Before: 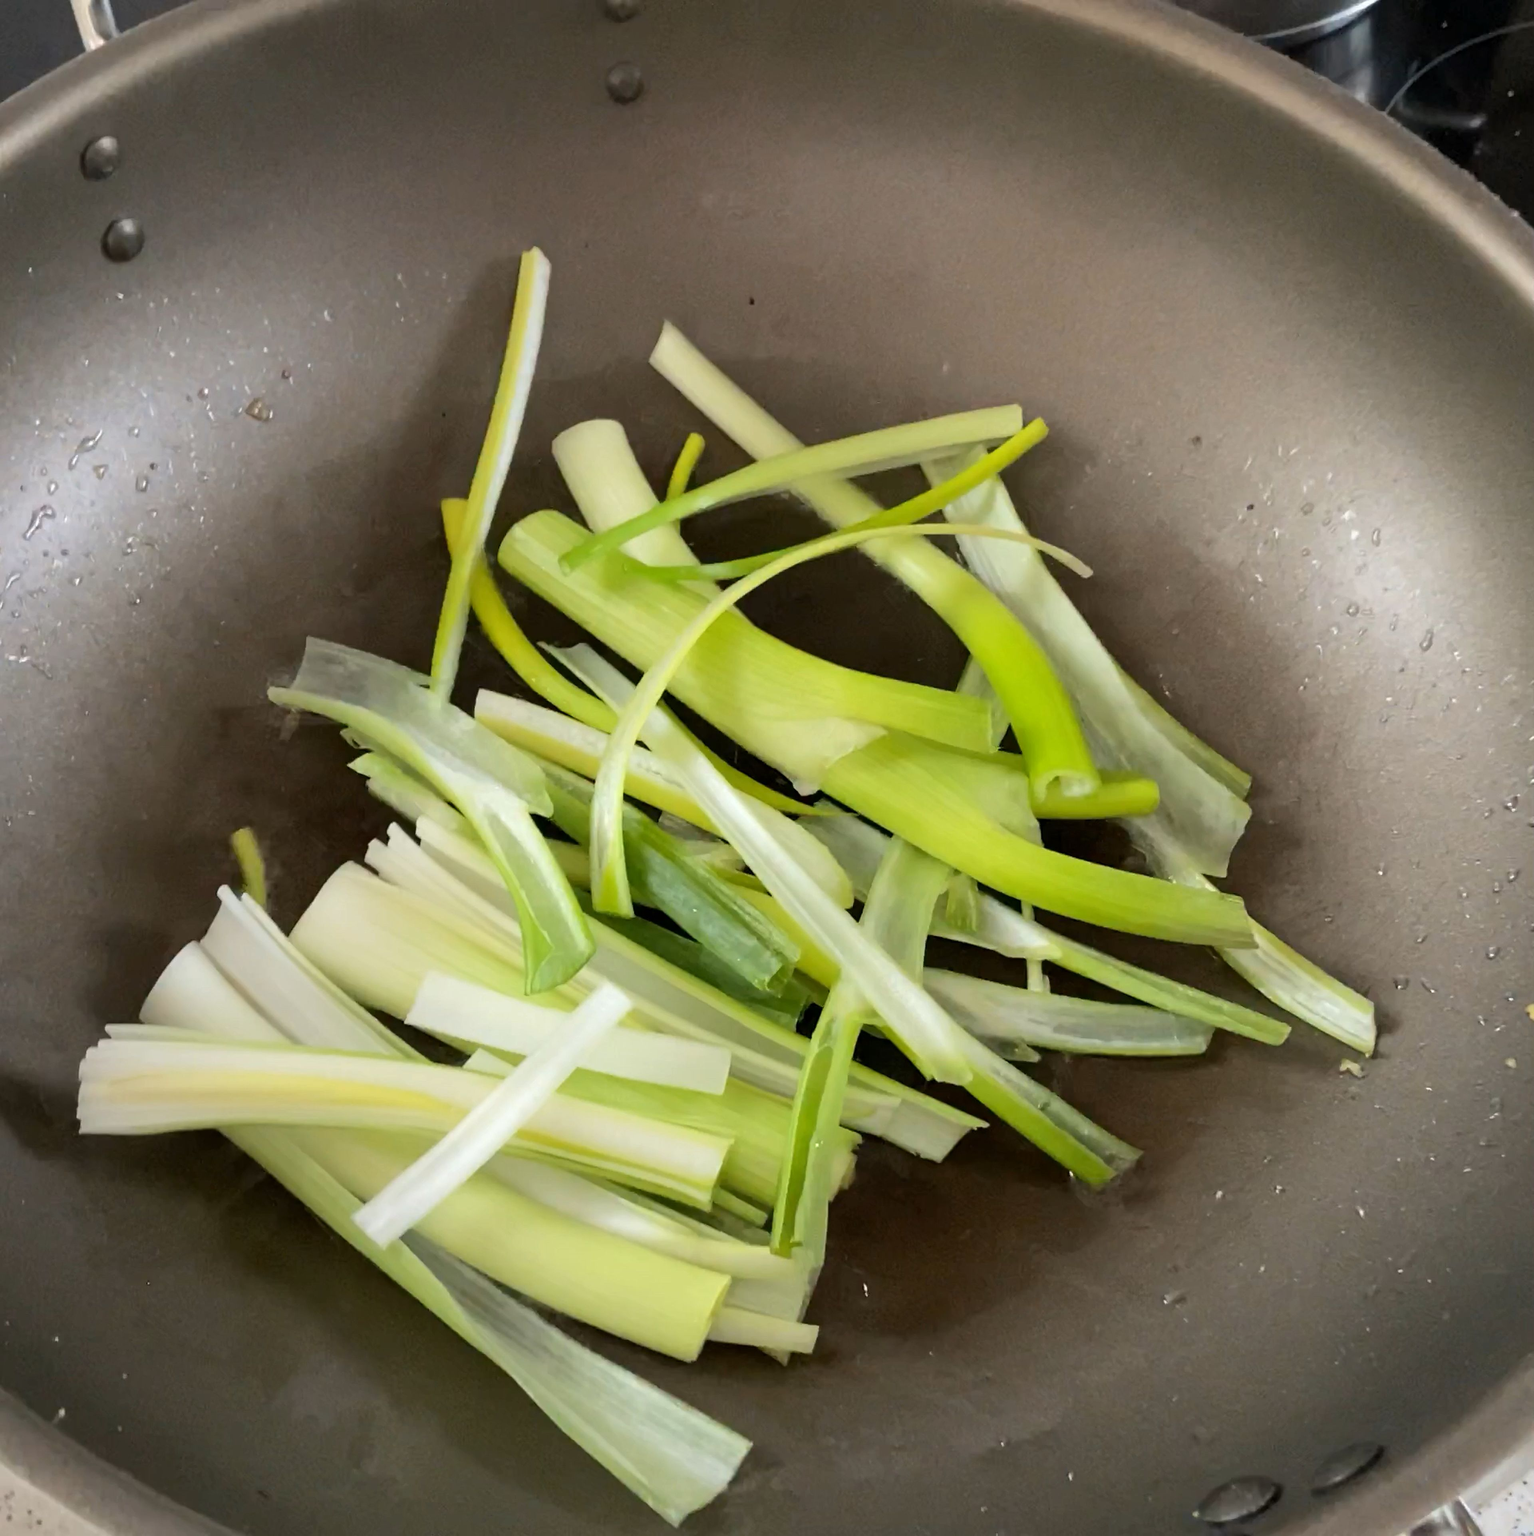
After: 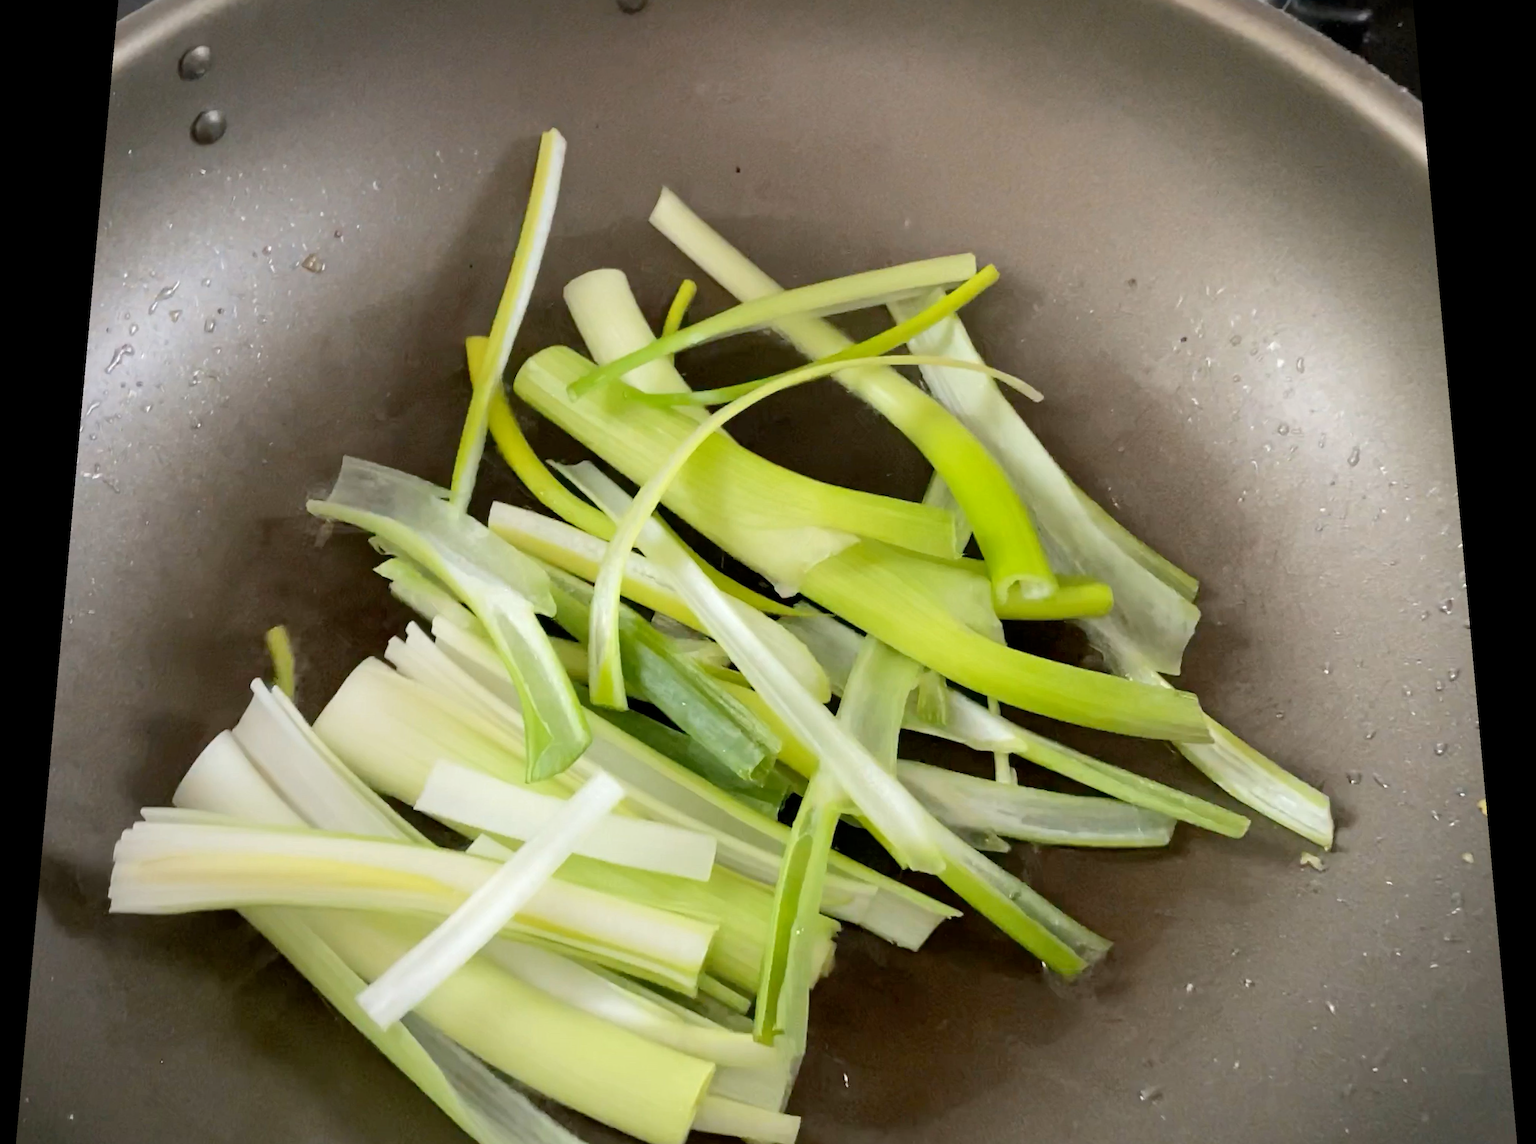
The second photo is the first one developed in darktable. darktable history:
rotate and perspective: rotation 0.128°, lens shift (vertical) -0.181, lens shift (horizontal) -0.044, shear 0.001, automatic cropping off
crop and rotate: top 5.667%, bottom 14.937%
